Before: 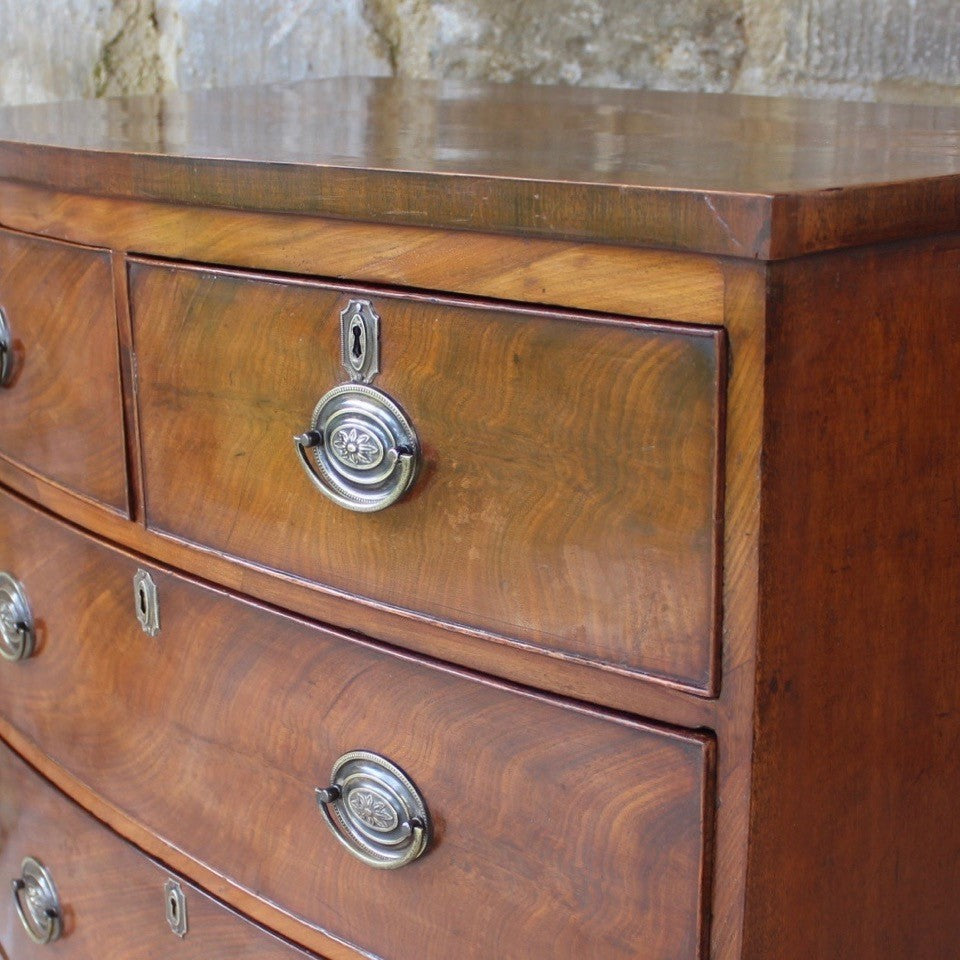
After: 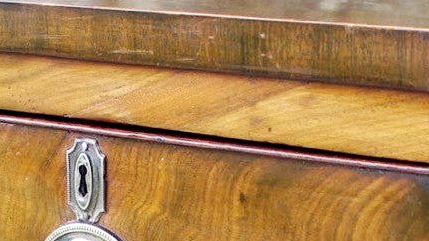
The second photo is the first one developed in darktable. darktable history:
crop: left 28.64%, top 16.832%, right 26.637%, bottom 58.055%
color zones: curves: ch0 [(0, 0.558) (0.143, 0.548) (0.286, 0.447) (0.429, 0.259) (0.571, 0.5) (0.714, 0.5) (0.857, 0.593) (1, 0.558)]; ch1 [(0, 0.543) (0.01, 0.544) (0.12, 0.492) (0.248, 0.458) (0.5, 0.534) (0.748, 0.5) (0.99, 0.469) (1, 0.543)]; ch2 [(0, 0.507) (0.143, 0.522) (0.286, 0.505) (0.429, 0.5) (0.571, 0.5) (0.714, 0.5) (0.857, 0.5) (1, 0.507)]
local contrast: shadows 94%
base curve: curves: ch0 [(0, 0) (0.032, 0.025) (0.121, 0.166) (0.206, 0.329) (0.605, 0.79) (1, 1)], preserve colors none
